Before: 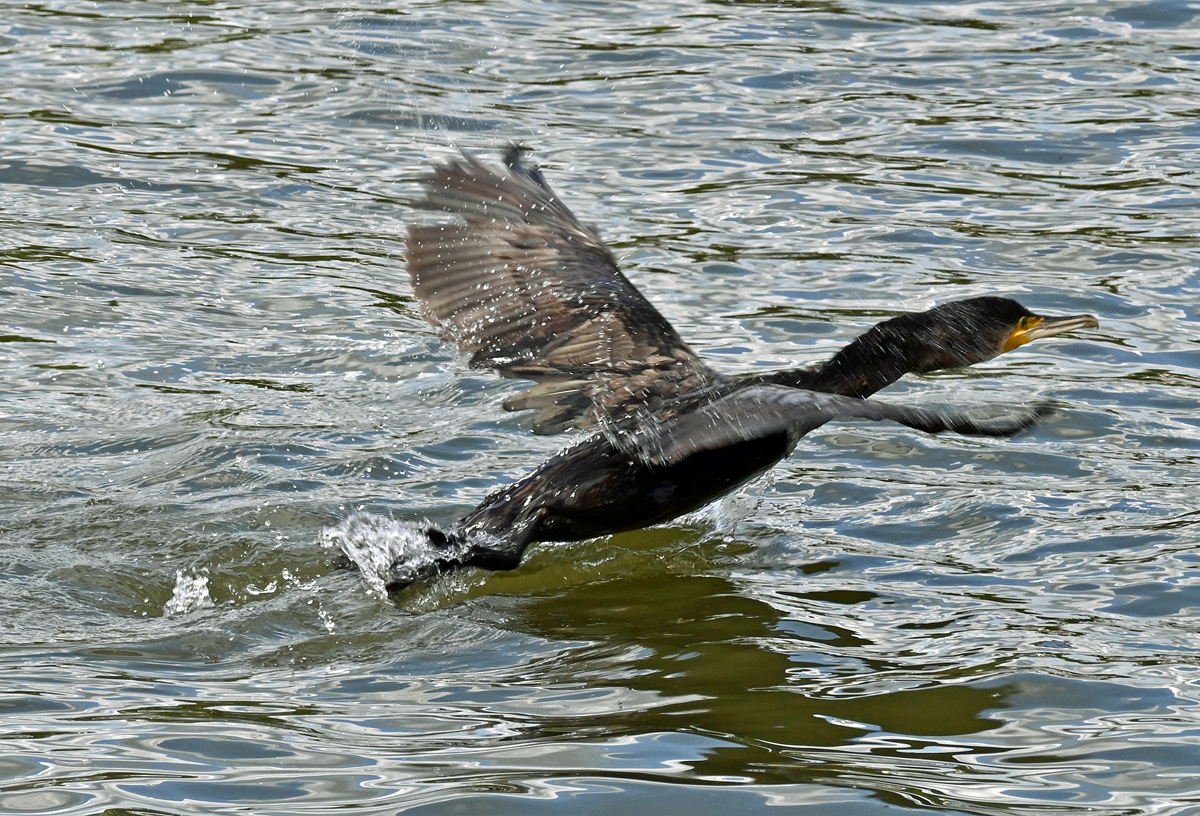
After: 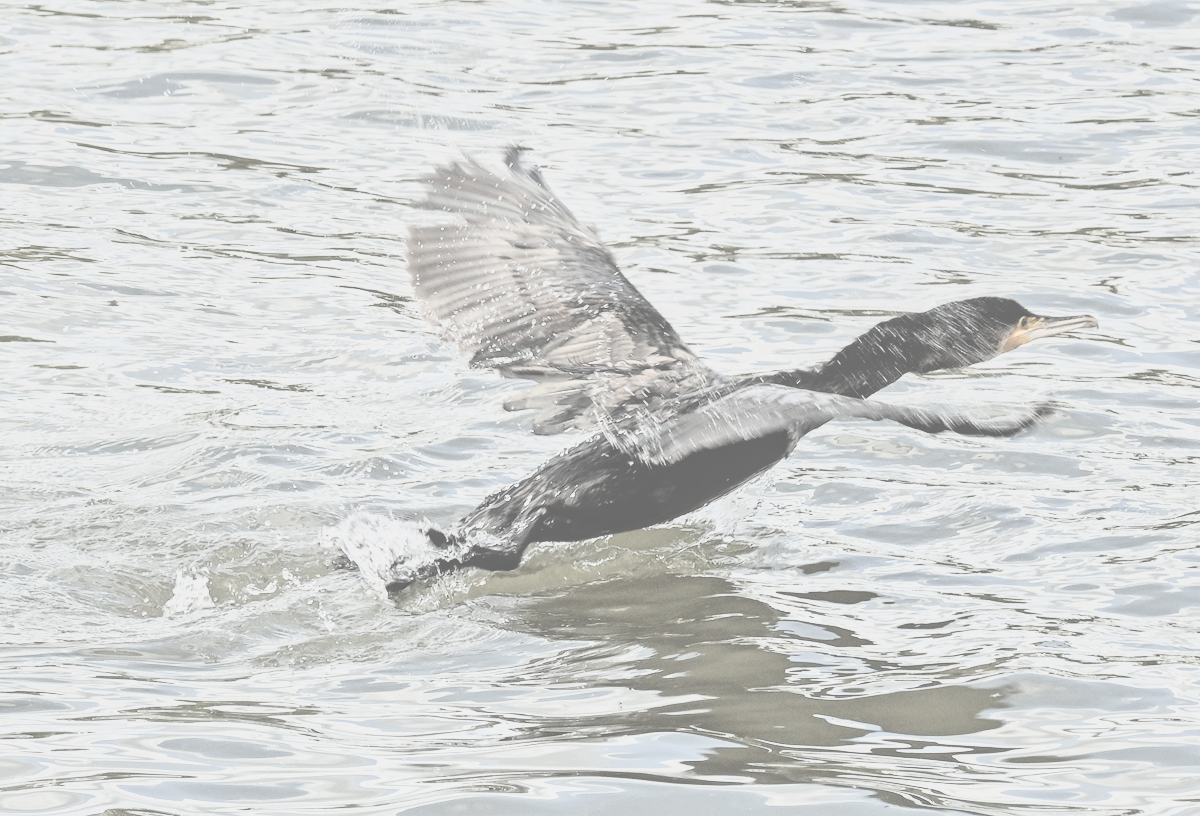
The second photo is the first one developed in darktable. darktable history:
base curve: curves: ch0 [(0, 0) (0.007, 0.004) (0.027, 0.03) (0.046, 0.07) (0.207, 0.54) (0.442, 0.872) (0.673, 0.972) (1, 1)]
tone equalizer: edges refinement/feathering 500, mask exposure compensation -1.57 EV, preserve details no
local contrast: on, module defaults
contrast brightness saturation: contrast -0.319, brightness 0.769, saturation -0.798
